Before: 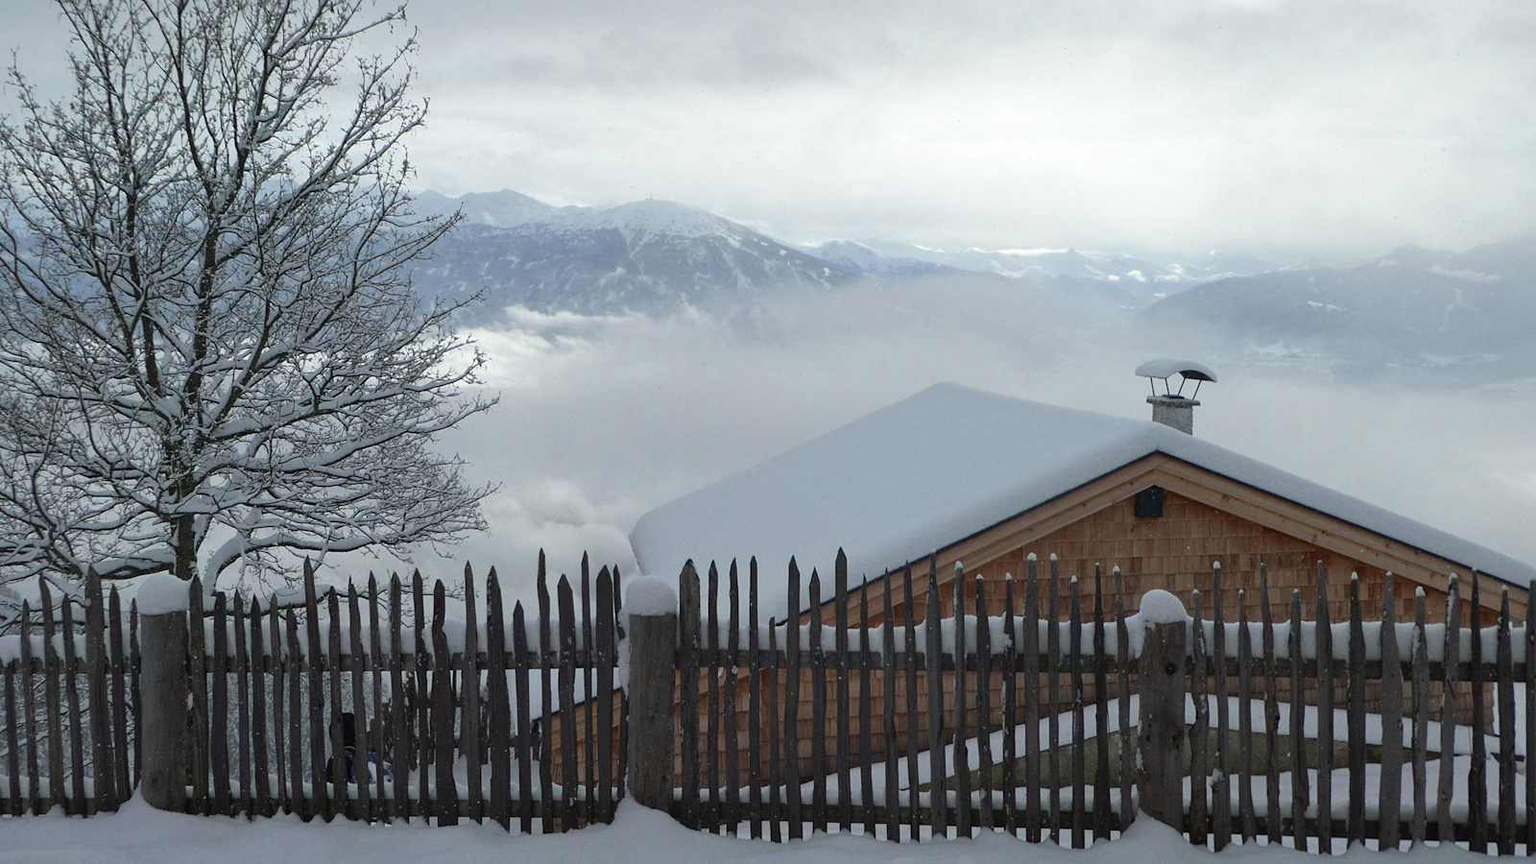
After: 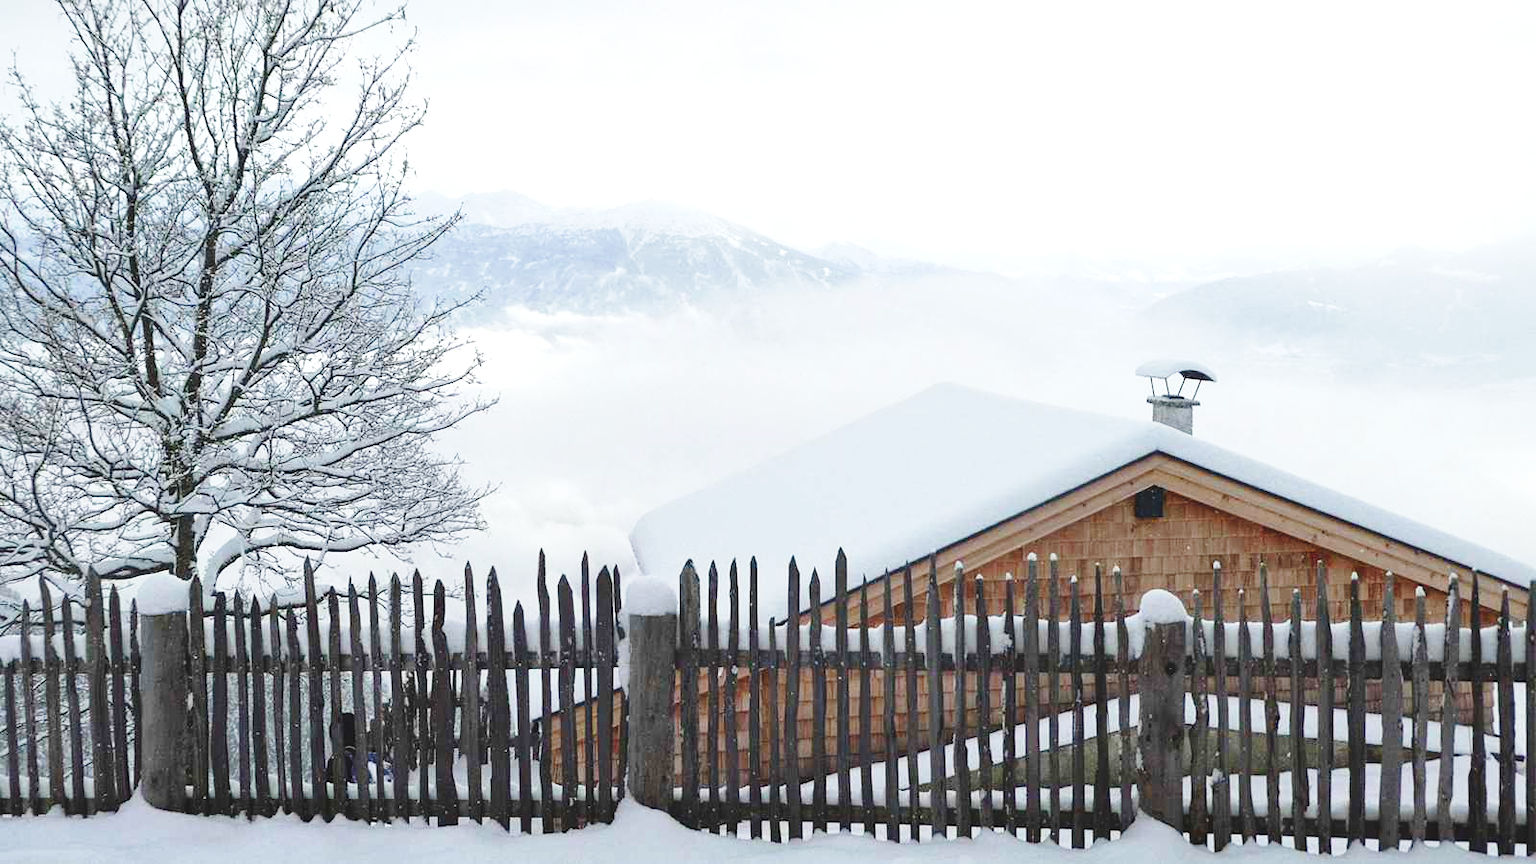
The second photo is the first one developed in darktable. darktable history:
base curve: curves: ch0 [(0, 0) (0.028, 0.03) (0.121, 0.232) (0.46, 0.748) (0.859, 0.968) (1, 1)], preserve colors none
exposure: black level correction -0.005, exposure 0.624 EV, compensate exposure bias true, compensate highlight preservation false
